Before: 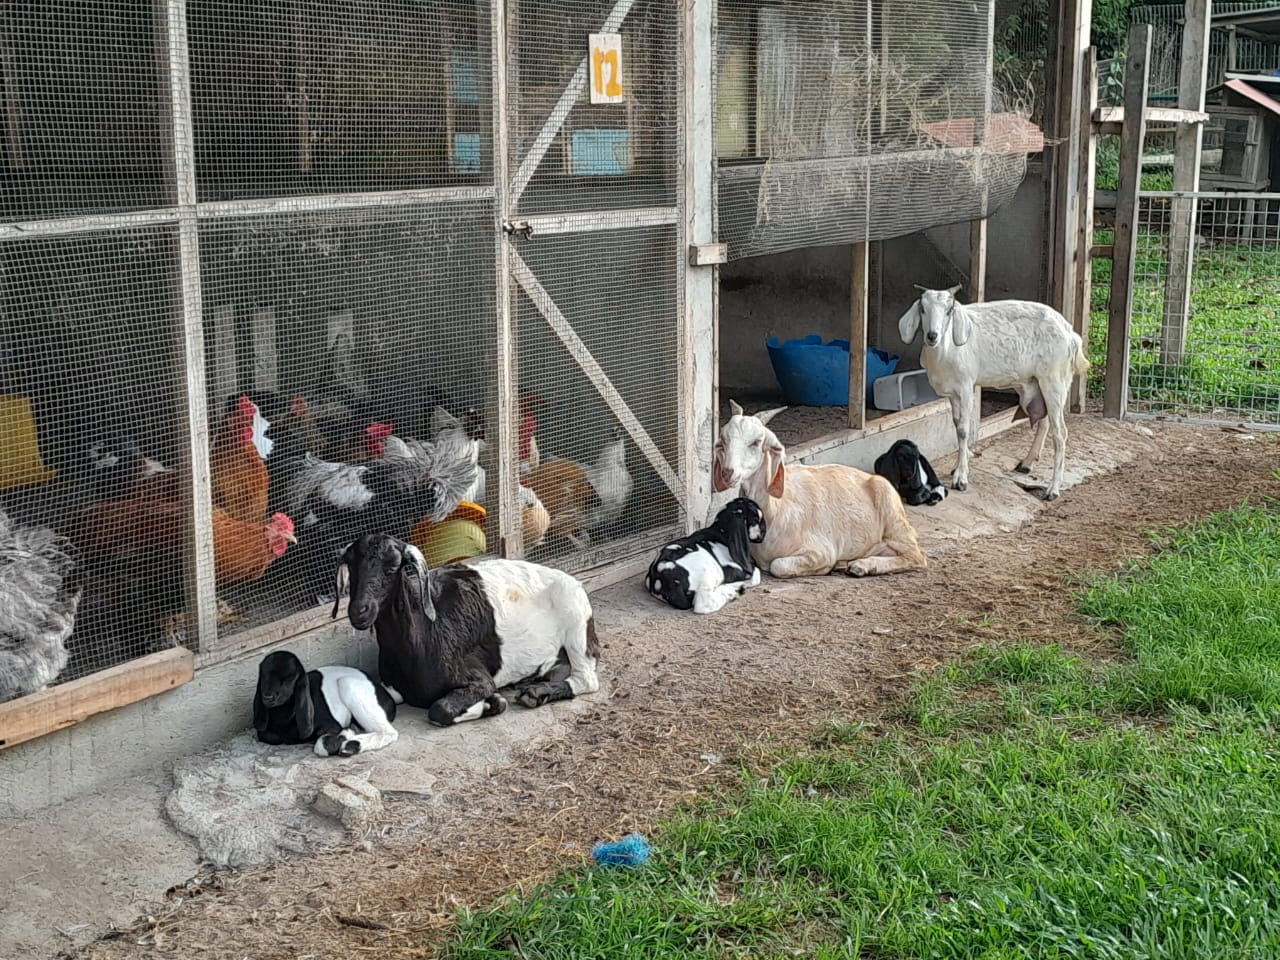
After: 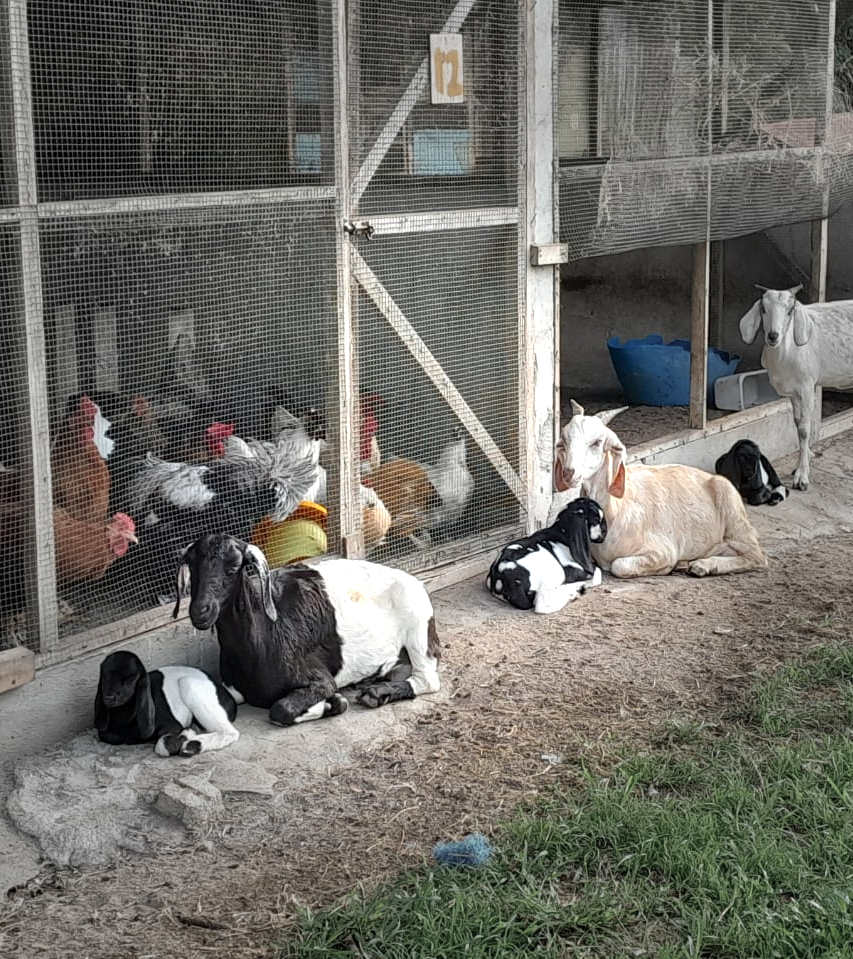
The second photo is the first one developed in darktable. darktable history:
exposure: black level correction 0.001, exposure 0.498 EV, compensate exposure bias true, compensate highlight preservation false
crop and rotate: left 12.428%, right 20.907%
vignetting: fall-off start 39.31%, fall-off radius 40.09%, brightness -0.485
